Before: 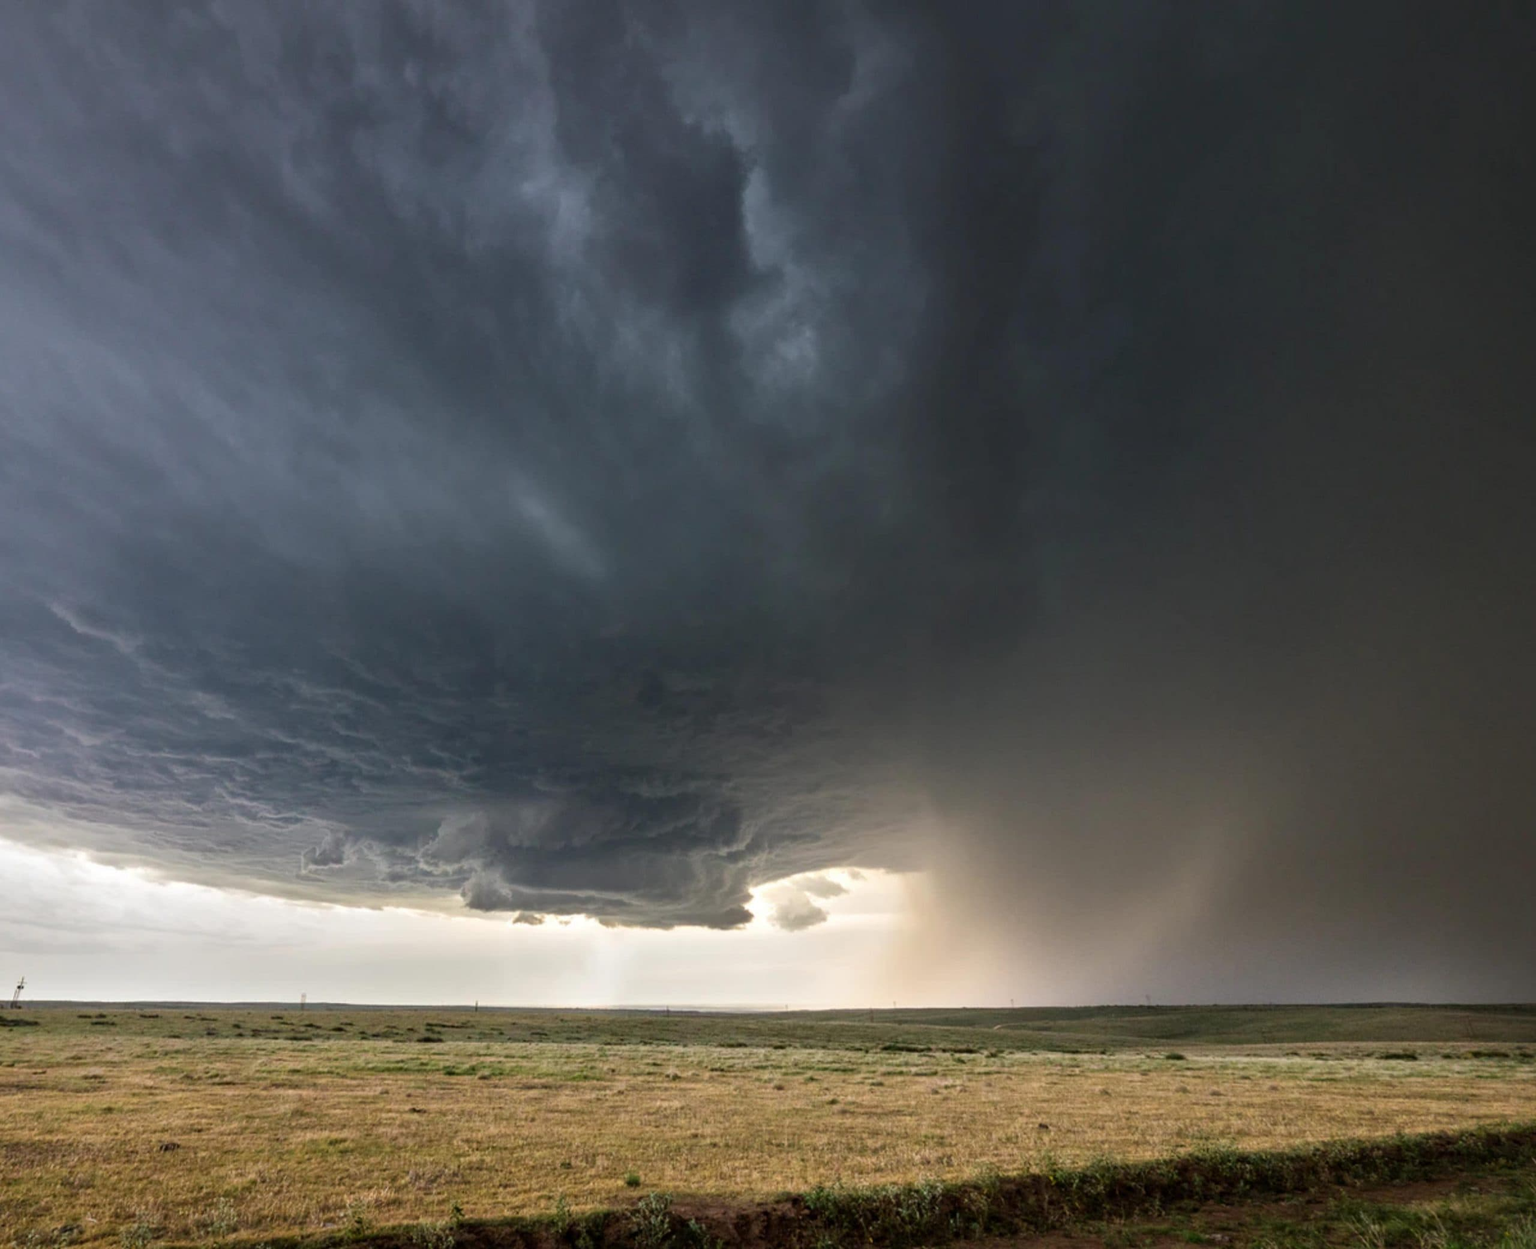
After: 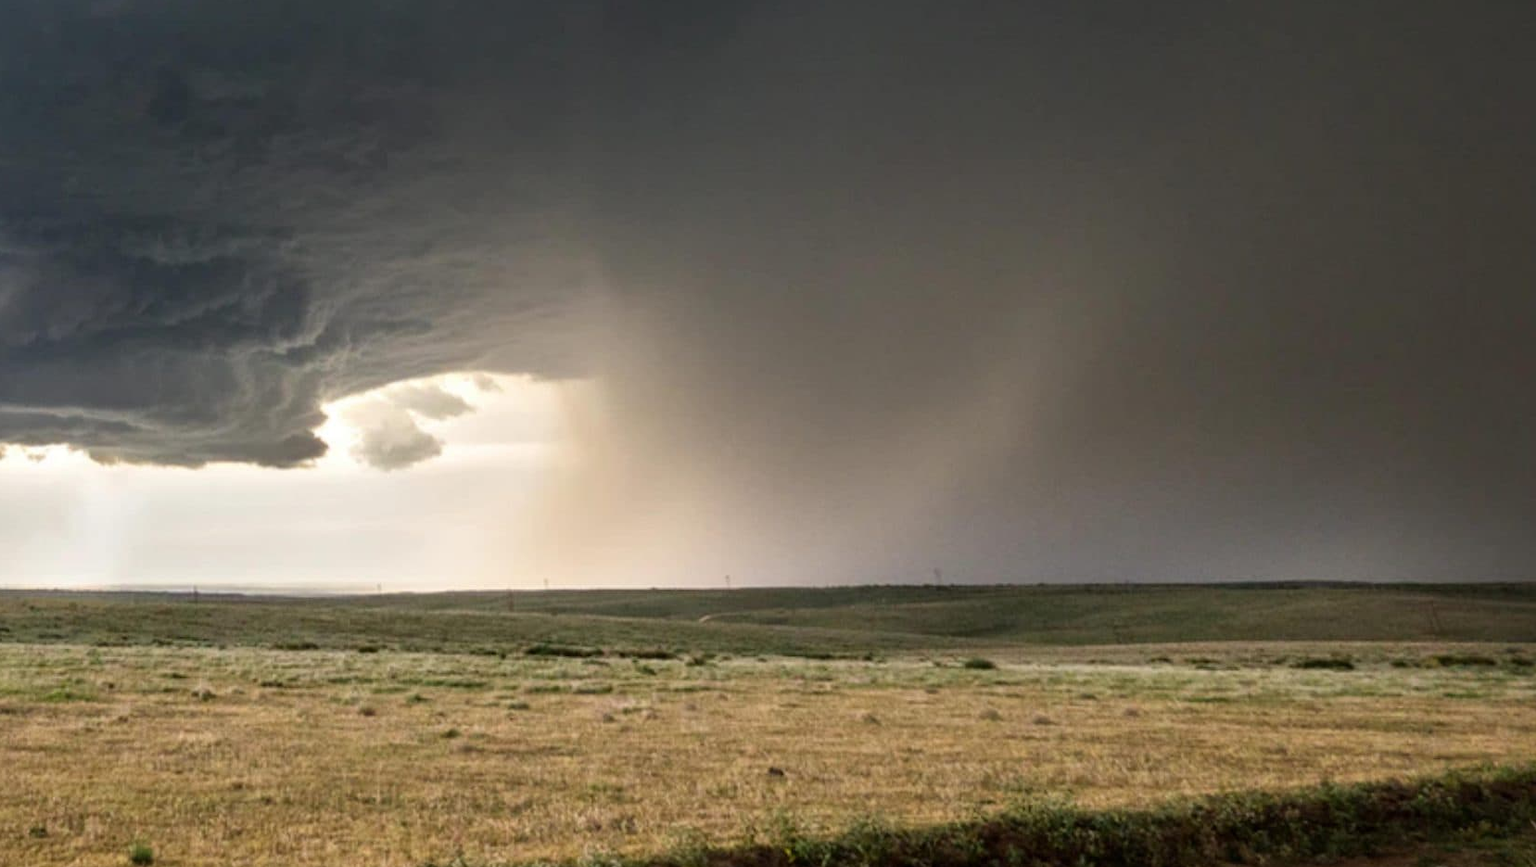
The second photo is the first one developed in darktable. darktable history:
crop and rotate: left 35.272%, top 50.169%, bottom 4.83%
